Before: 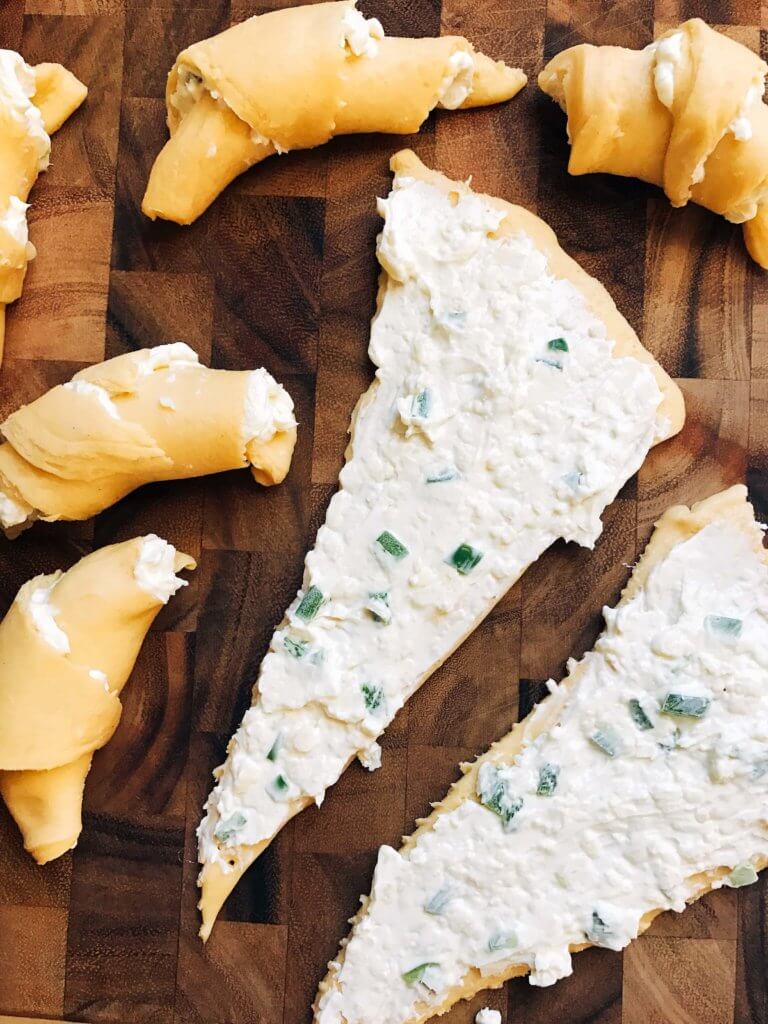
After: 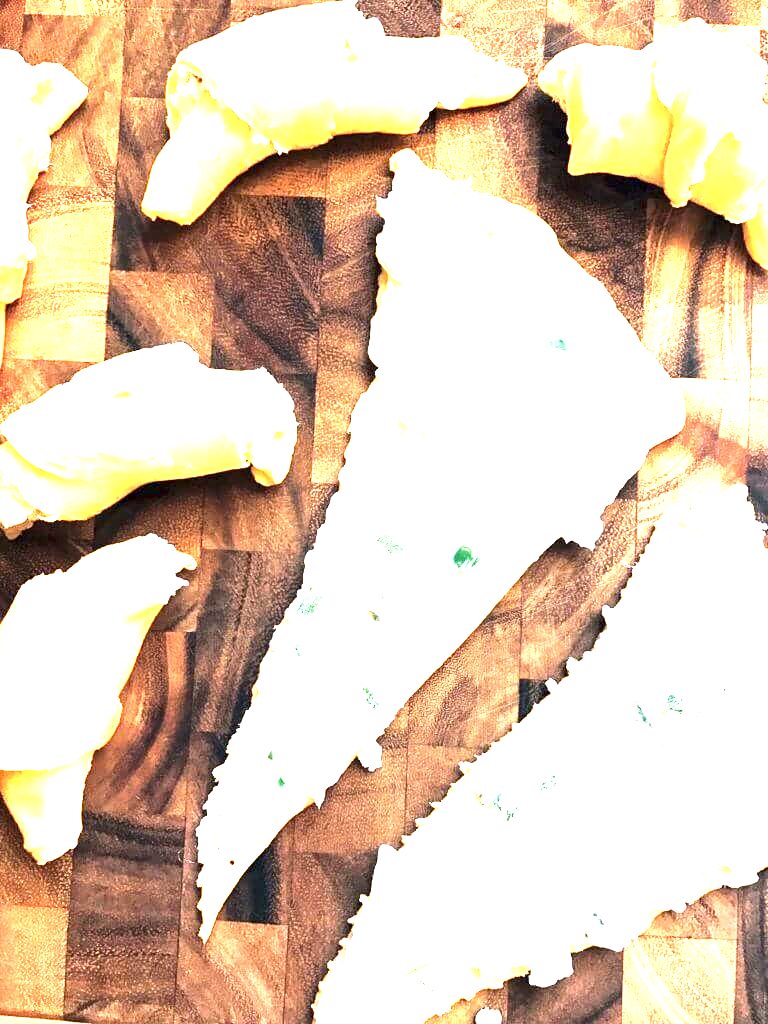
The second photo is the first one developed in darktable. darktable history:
tone equalizer: -8 EV -0.417 EV, -7 EV -0.389 EV, -6 EV -0.333 EV, -5 EV -0.222 EV, -3 EV 0.222 EV, -2 EV 0.333 EV, -1 EV 0.389 EV, +0 EV 0.417 EV, edges refinement/feathering 500, mask exposure compensation -1.57 EV, preserve details no
local contrast: highlights 100%, shadows 100%, detail 120%, midtone range 0.2
contrast brightness saturation: saturation -0.1
exposure: black level correction 0.001, exposure 2.607 EV, compensate exposure bias true, compensate highlight preservation false
